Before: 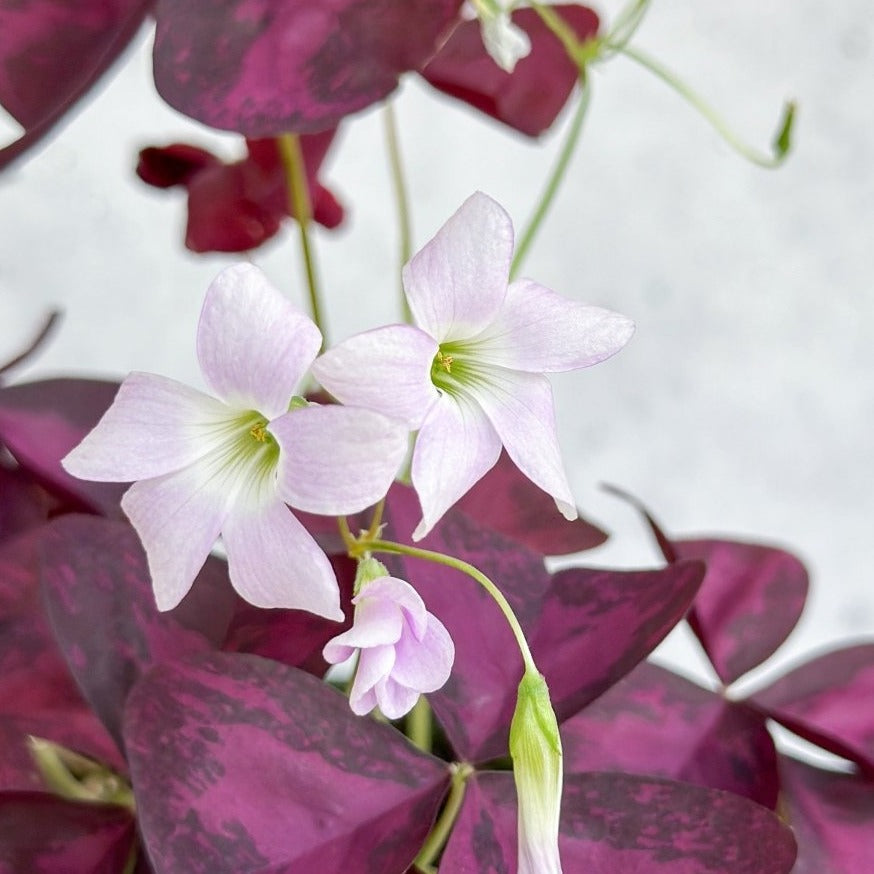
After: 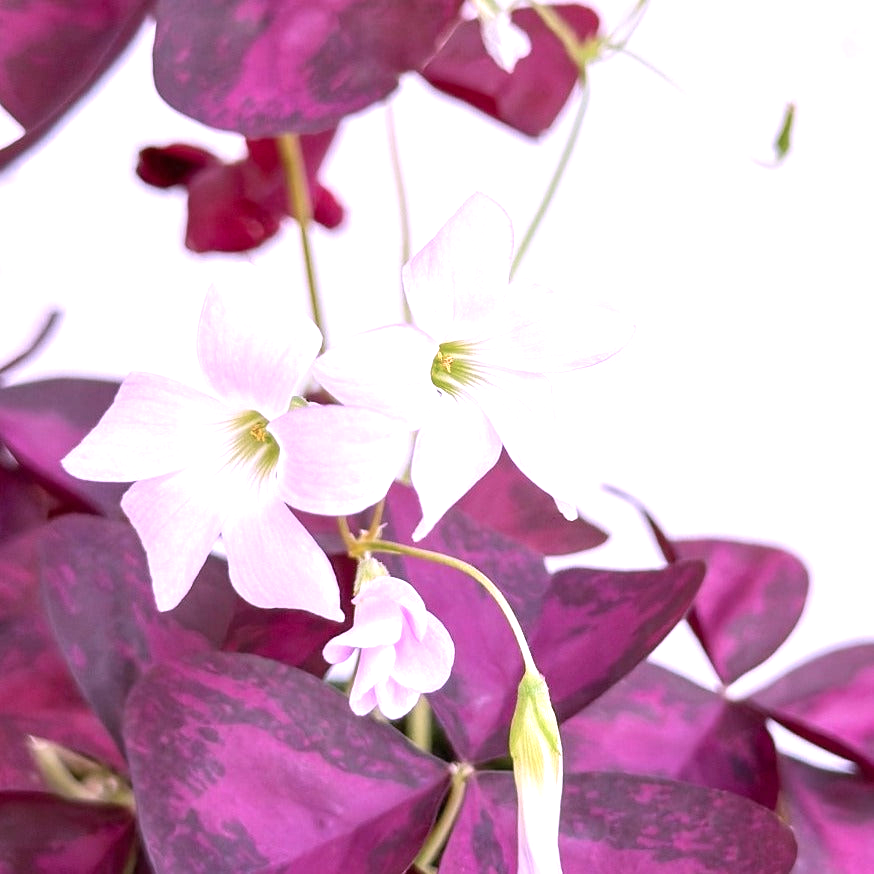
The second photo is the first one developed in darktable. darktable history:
exposure: black level correction 0, exposure 0.692 EV, compensate highlight preservation false
color correction: highlights a* 15.75, highlights b* -20.13
